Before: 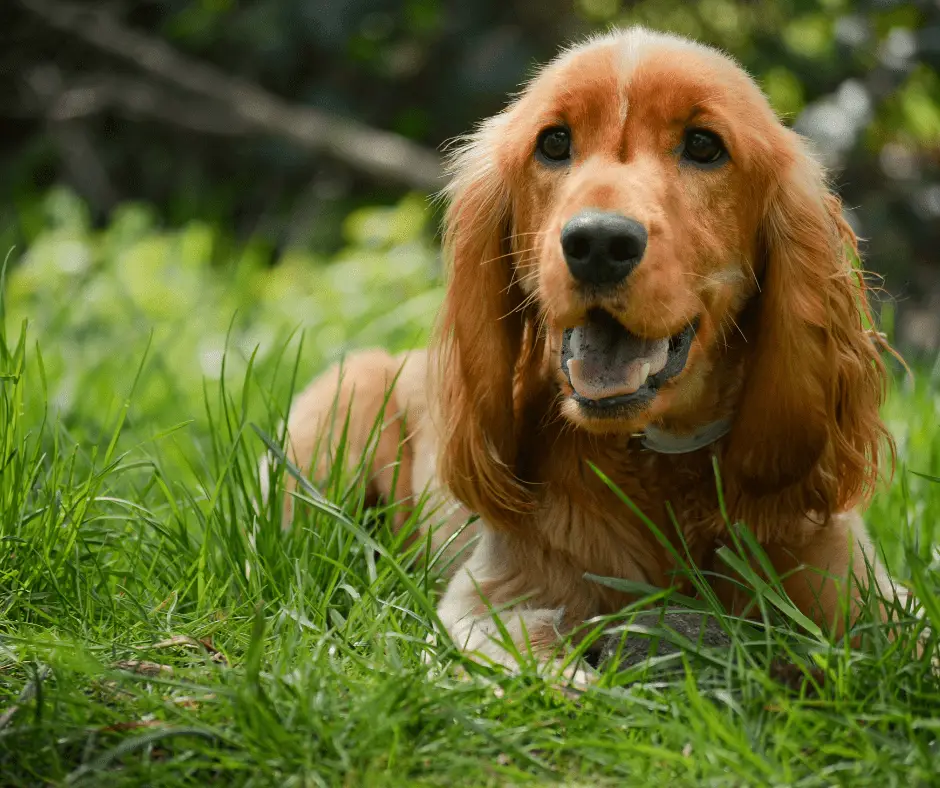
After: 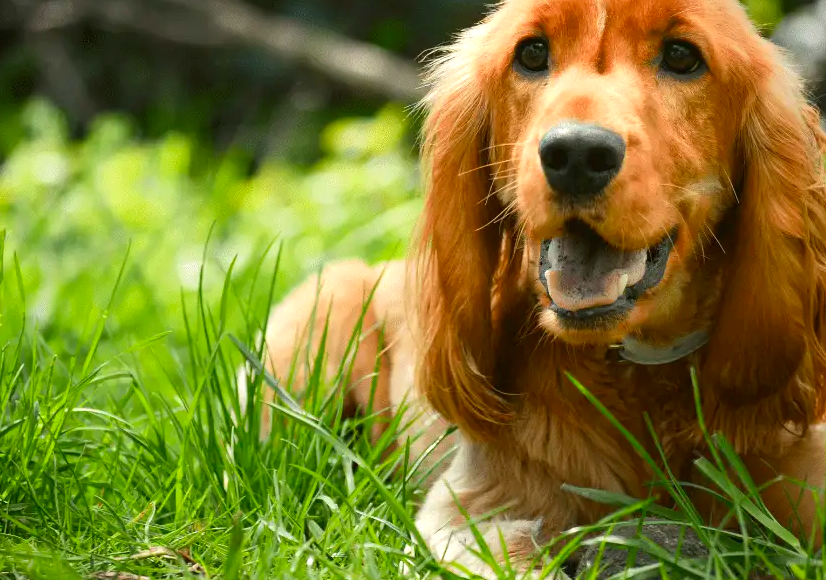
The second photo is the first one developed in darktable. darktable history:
vignetting: fall-off start 97.23%, saturation -0.024, center (-0.033, -0.042), width/height ratio 1.179, unbound false
crop and rotate: left 2.425%, top 11.305%, right 9.6%, bottom 15.08%
exposure: exposure 0.574 EV, compensate highlight preservation false
contrast brightness saturation: contrast 0.08, saturation 0.2
